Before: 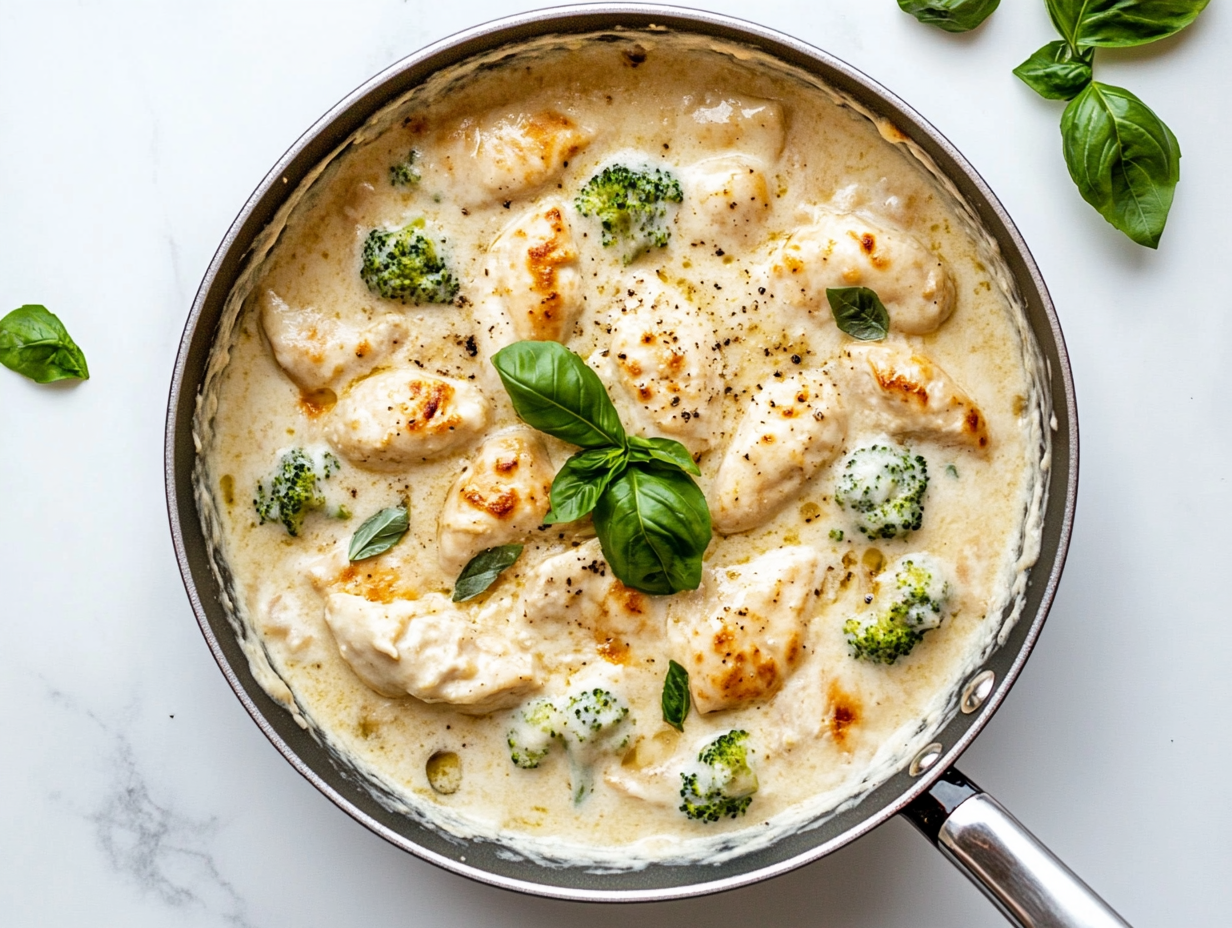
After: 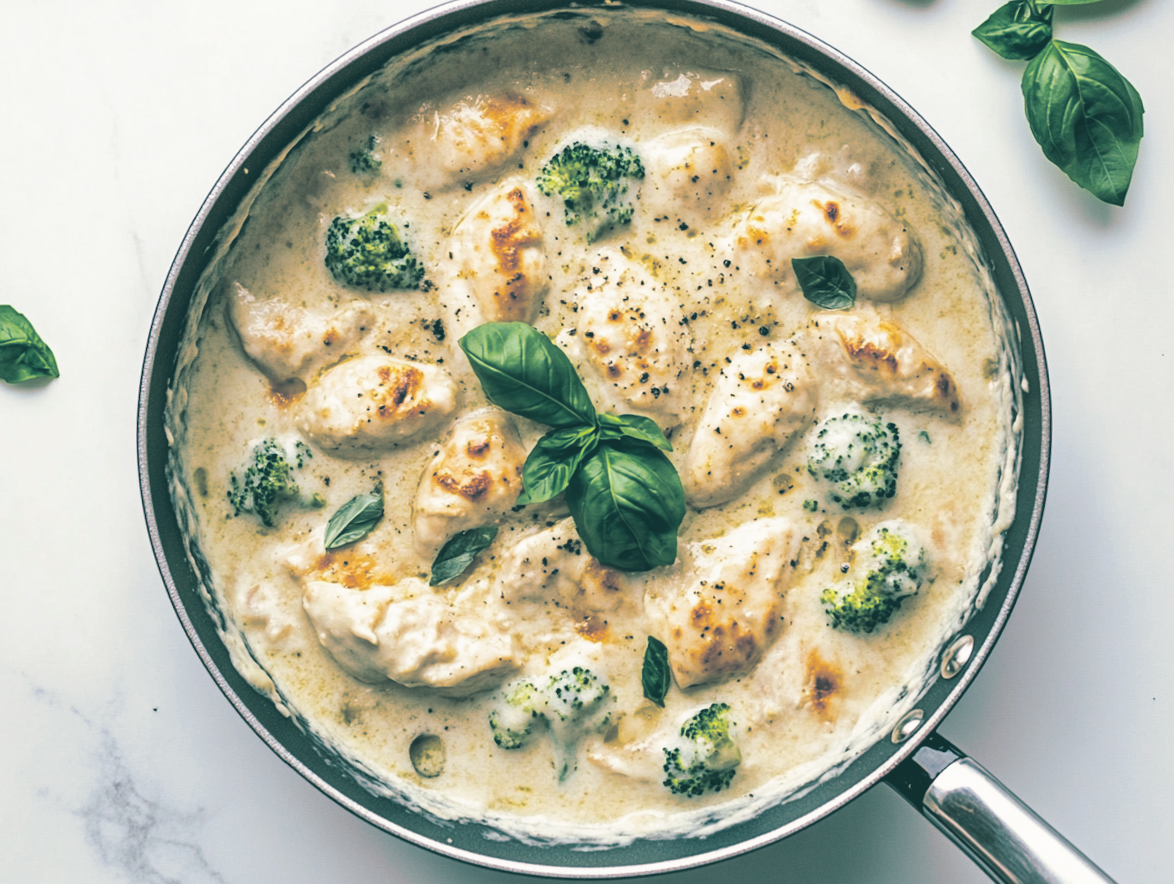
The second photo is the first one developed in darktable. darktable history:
split-toning: shadows › hue 186.43°, highlights › hue 49.29°, compress 30.29%
exposure: black level correction -0.023, exposure -0.039 EV, compensate highlight preservation false
rotate and perspective: rotation -2.12°, lens shift (vertical) 0.009, lens shift (horizontal) -0.008, automatic cropping original format, crop left 0.036, crop right 0.964, crop top 0.05, crop bottom 0.959
